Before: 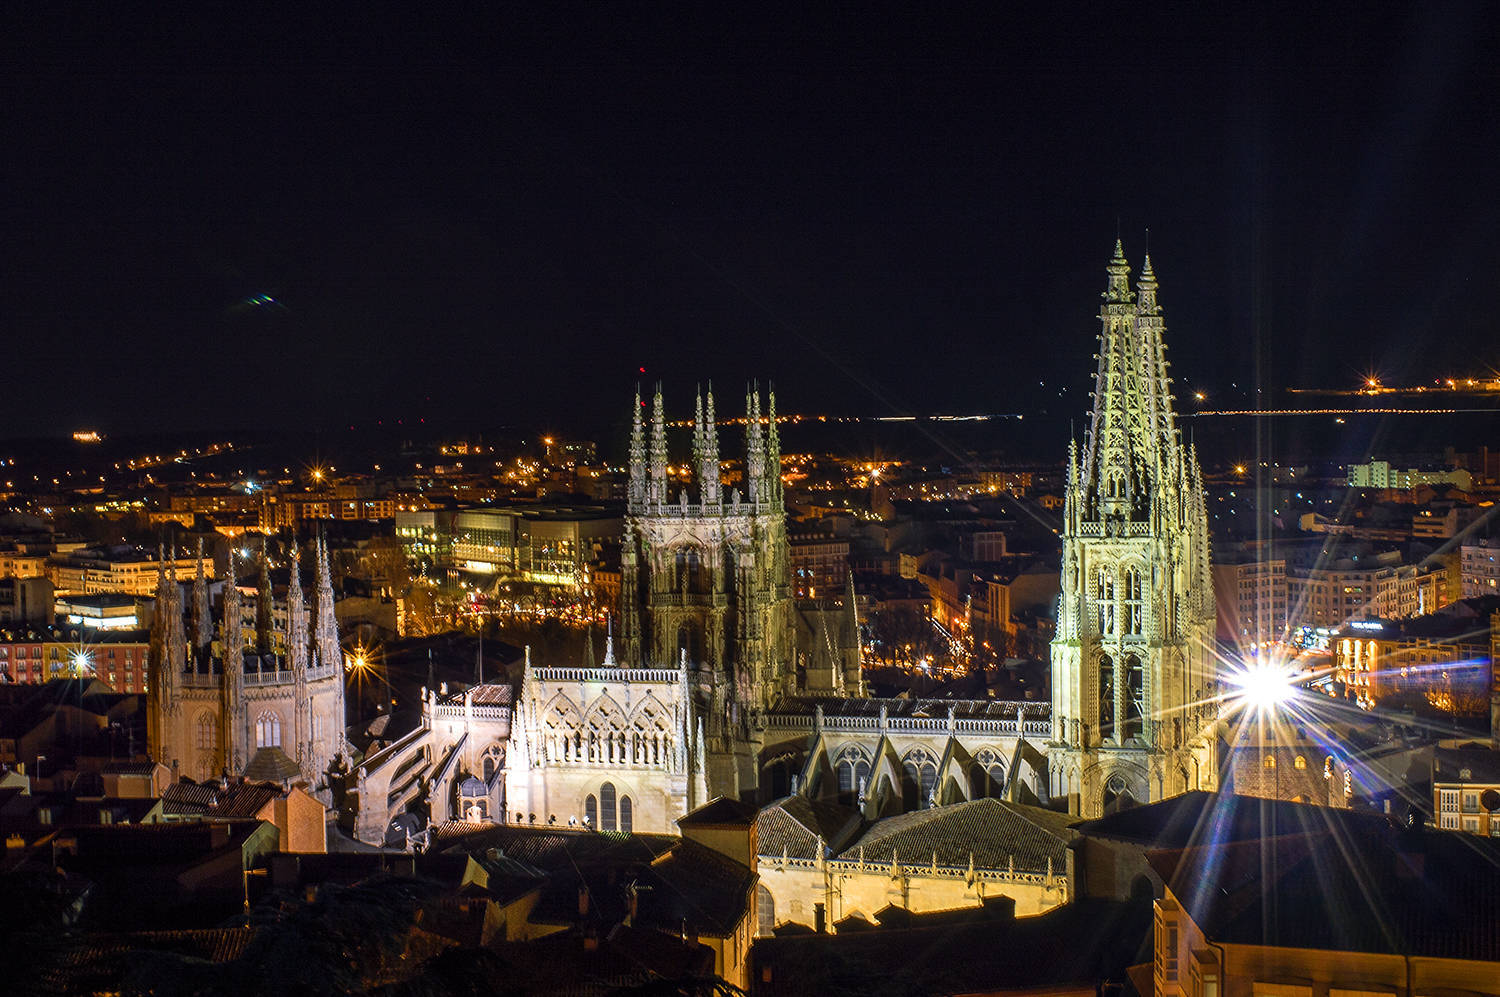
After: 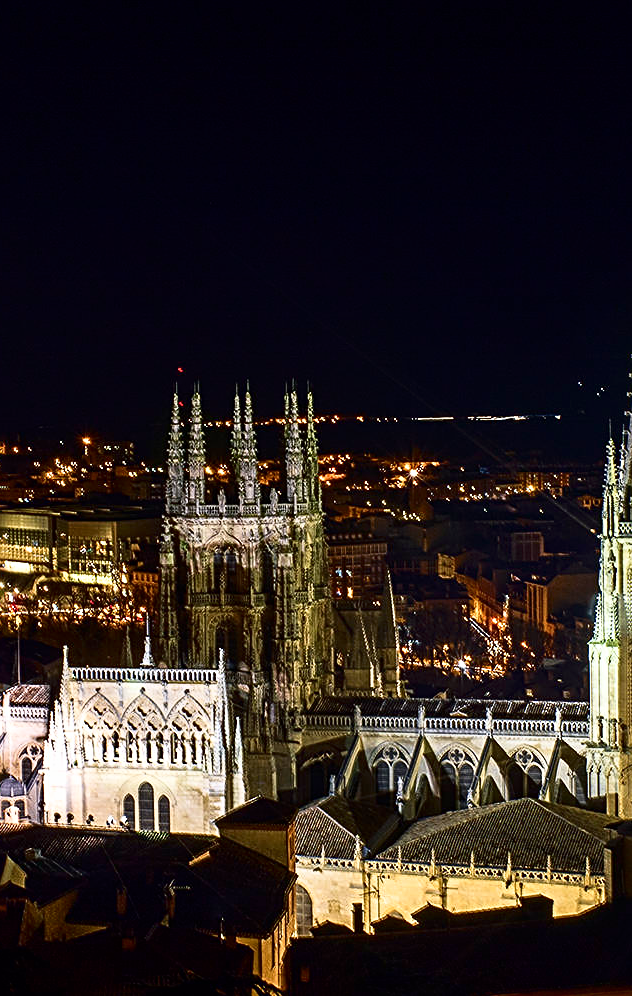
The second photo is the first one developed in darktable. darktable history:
sharpen: radius 3.084
crop: left 30.827%, right 27.012%
shadows and highlights: shadows -61.83, white point adjustment -5.22, highlights 61.32
